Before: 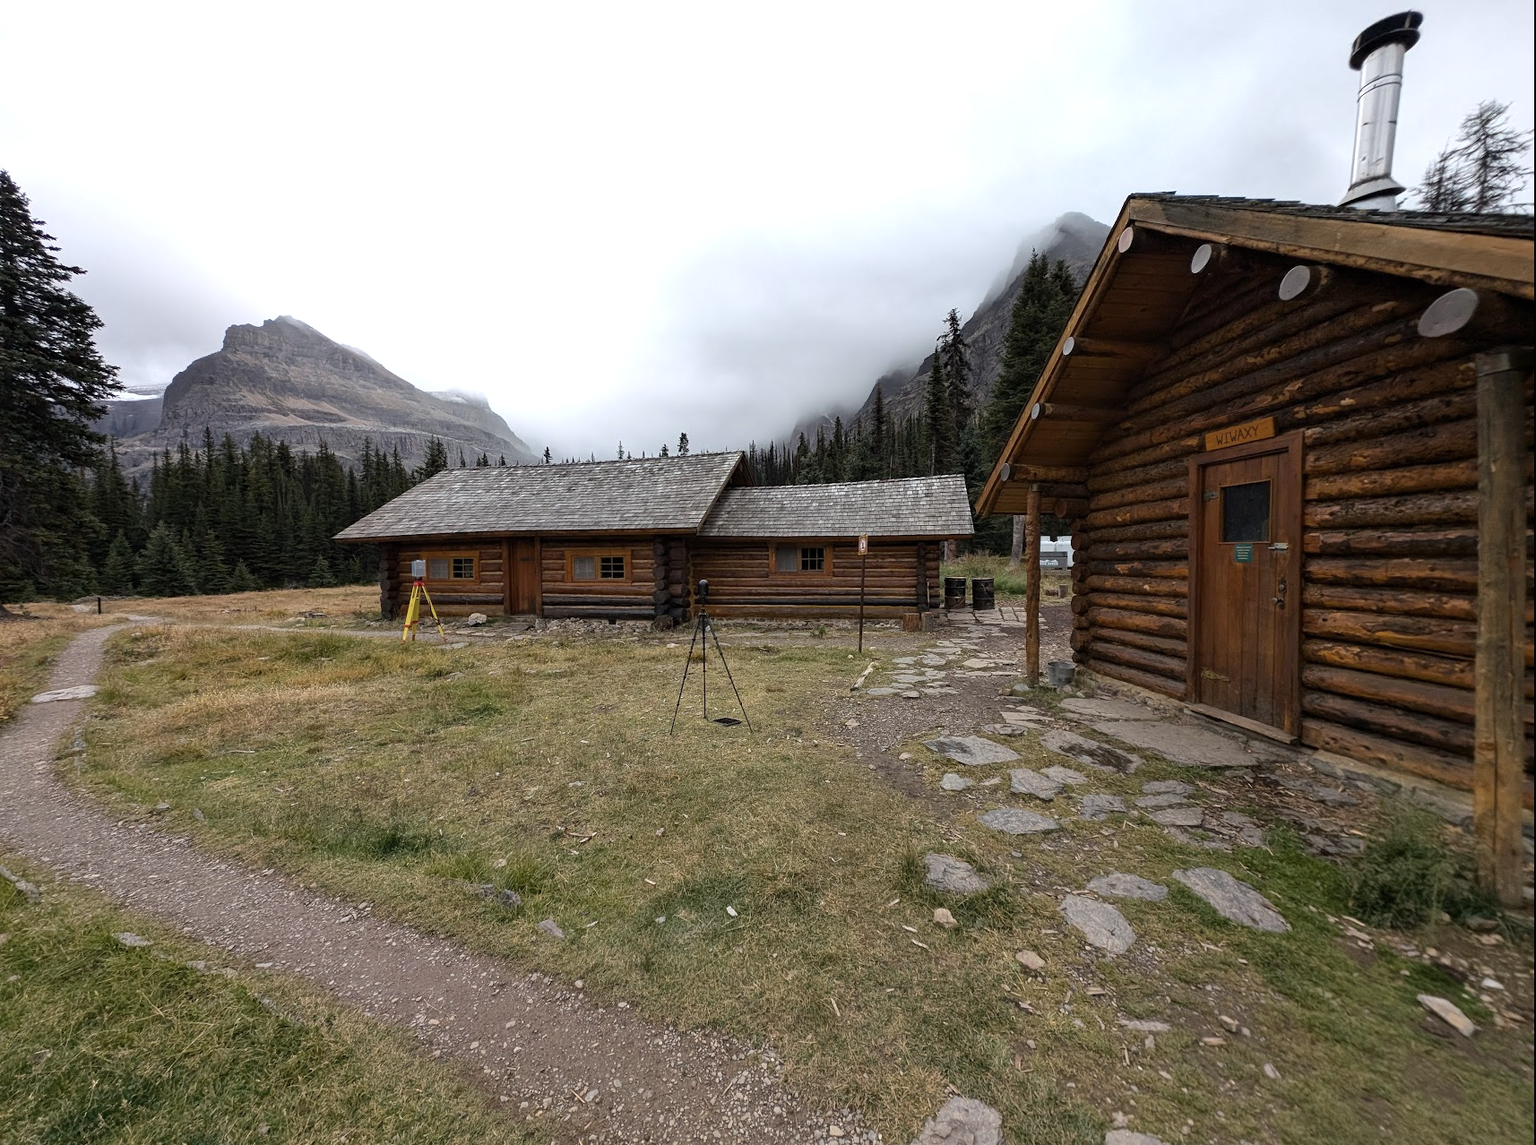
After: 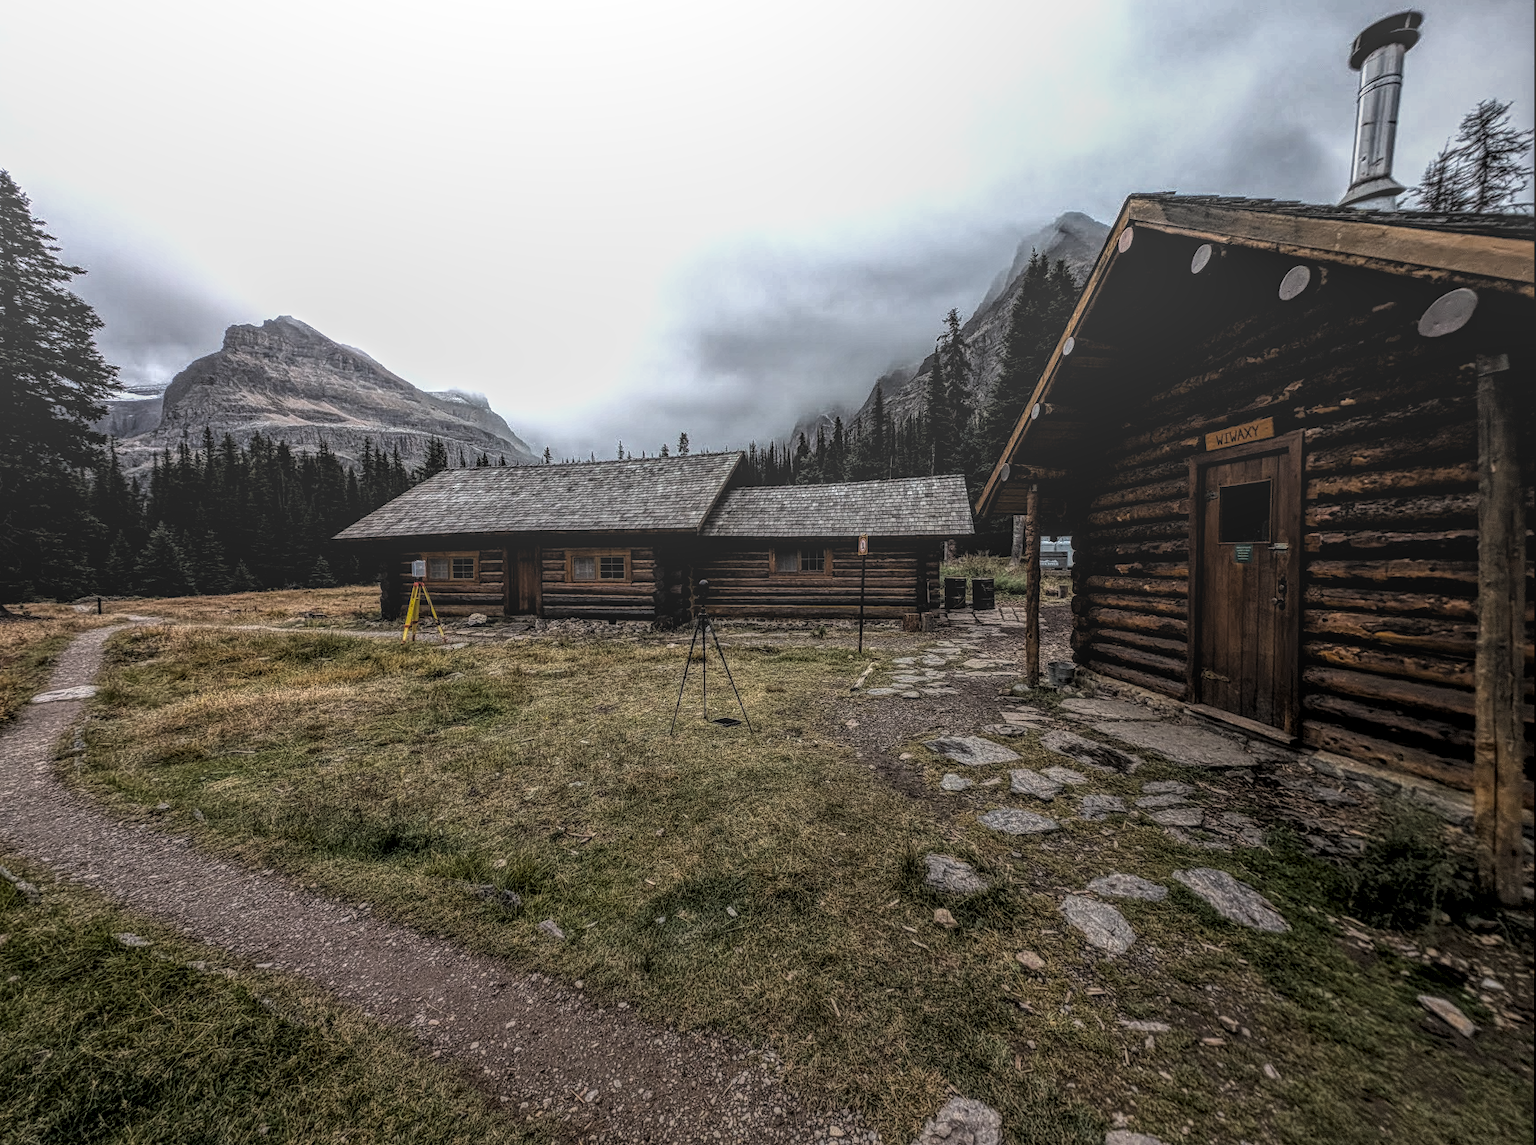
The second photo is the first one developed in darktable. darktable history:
local contrast: highlights 0%, shadows 3%, detail 201%, midtone range 0.25
contrast brightness saturation: contrast 0.025, brightness -0.038
levels: levels [0.101, 0.578, 0.953]
